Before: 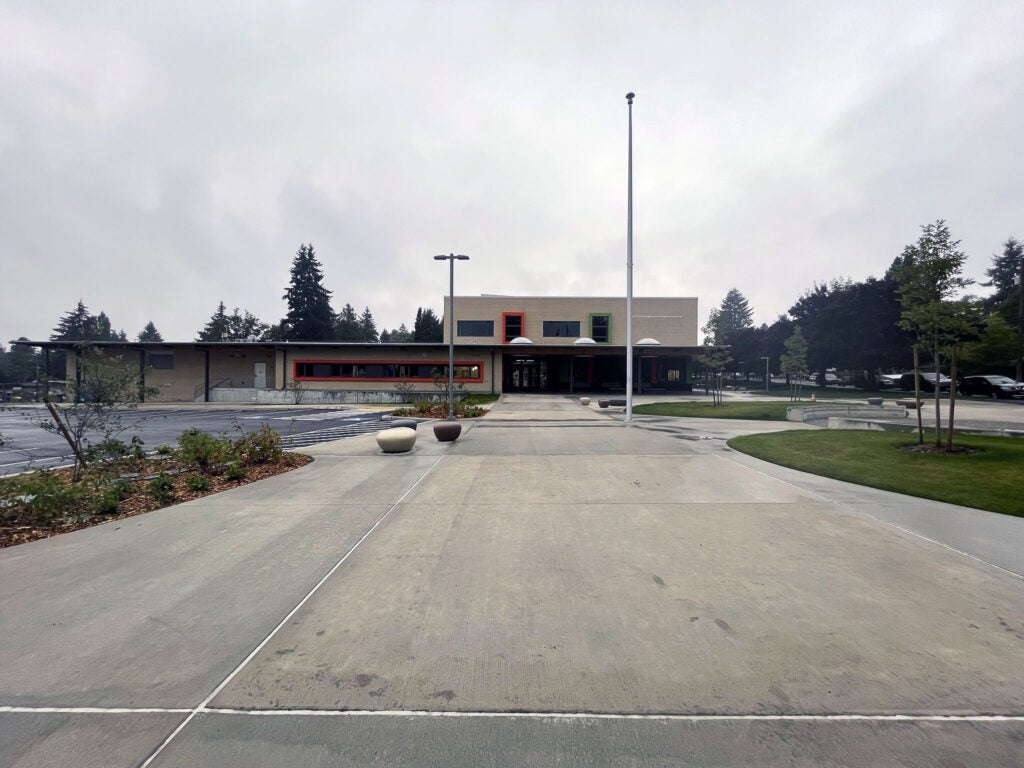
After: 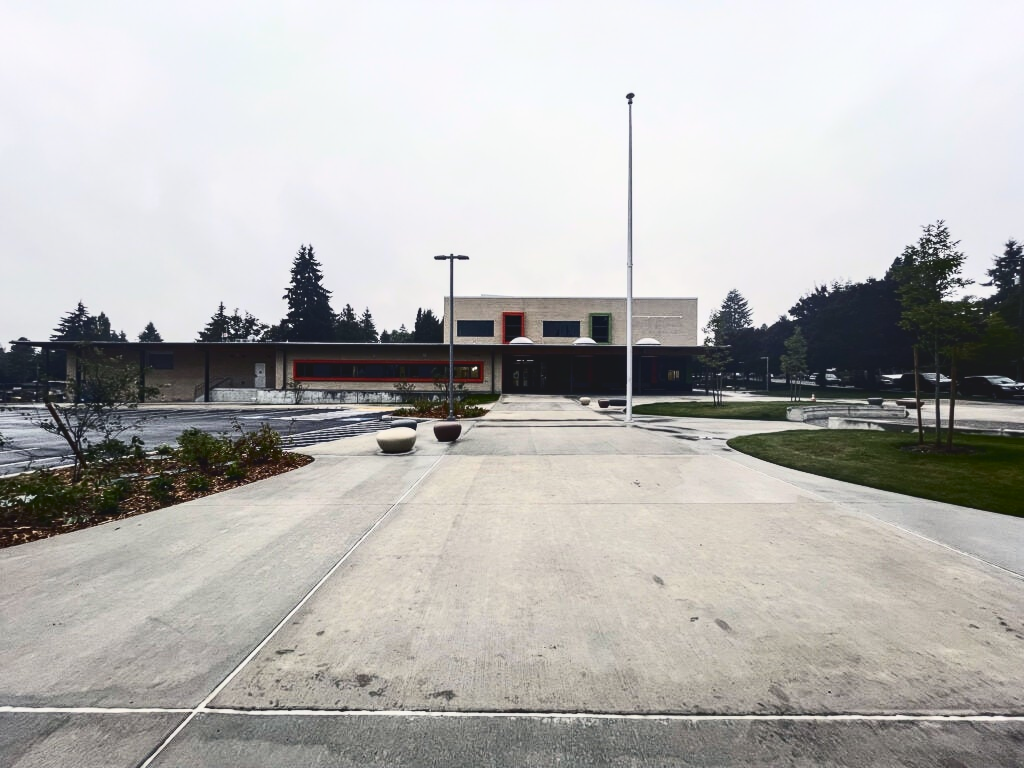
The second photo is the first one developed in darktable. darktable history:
local contrast: detail 110%
contrast brightness saturation: contrast 0.483, saturation -0.094
